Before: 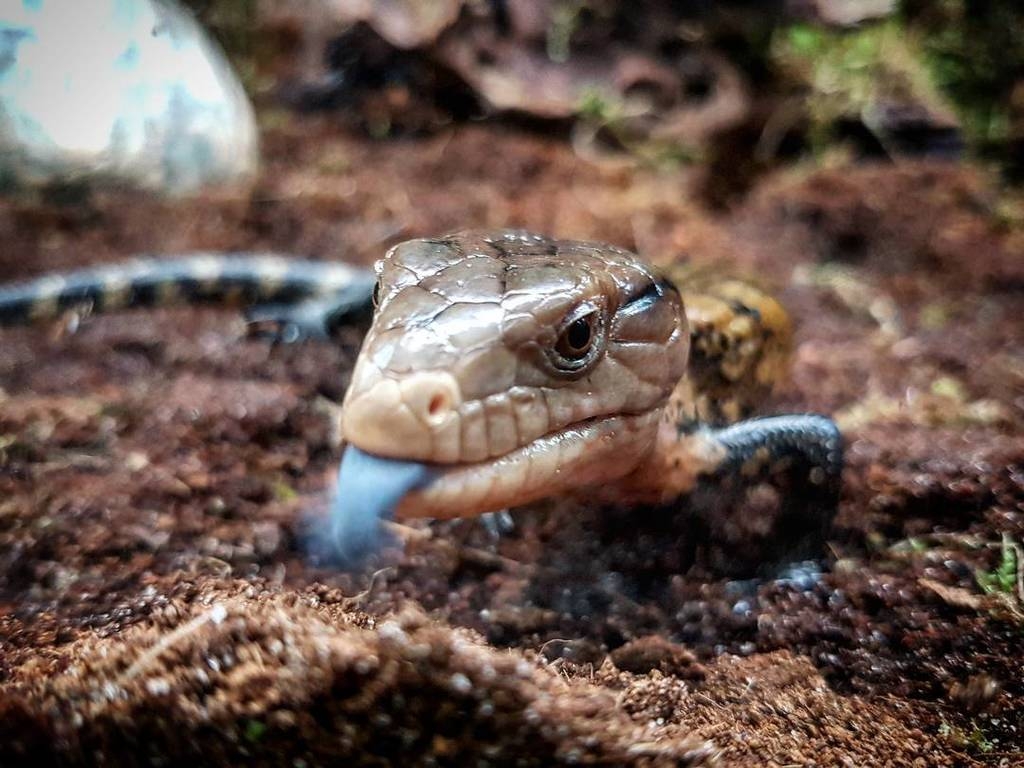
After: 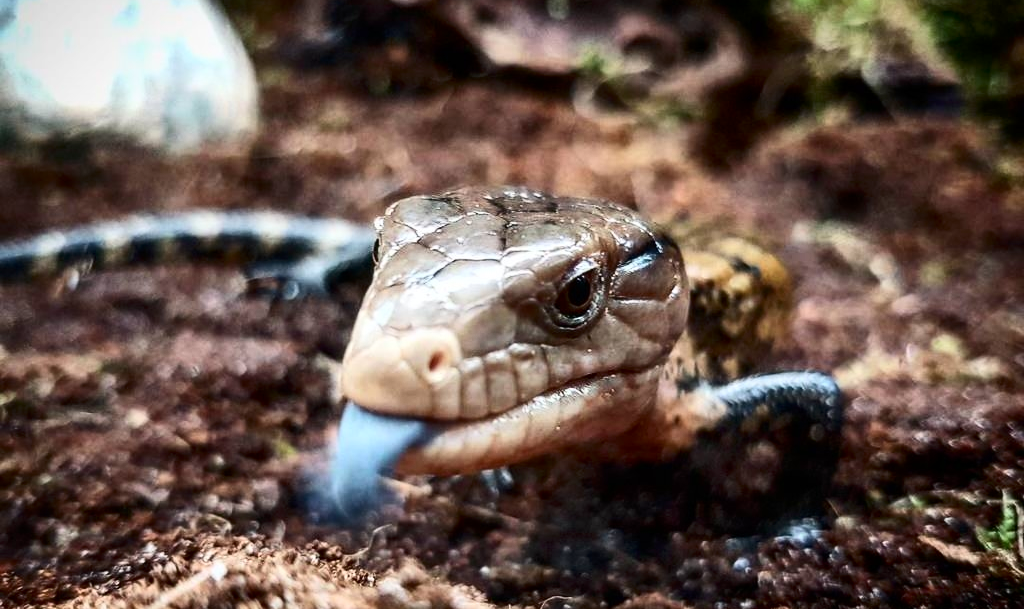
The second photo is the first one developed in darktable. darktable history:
crop and rotate: top 5.667%, bottom 14.937%
contrast brightness saturation: contrast 0.28
